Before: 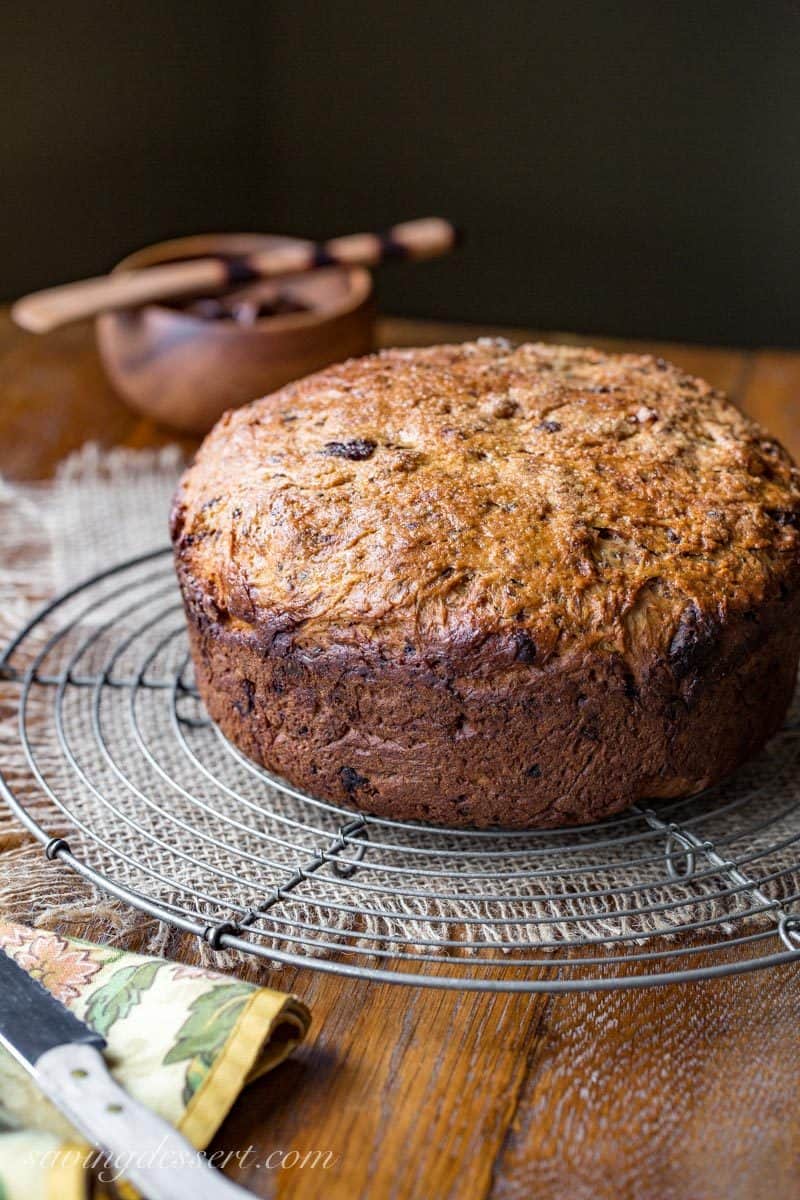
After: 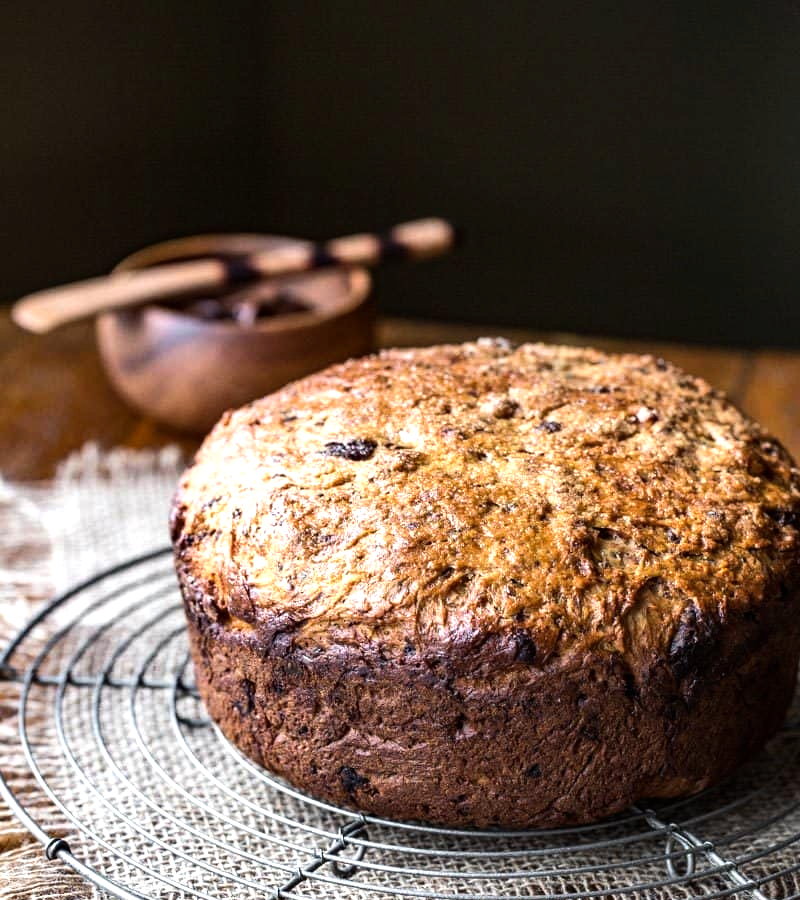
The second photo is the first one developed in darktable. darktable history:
crop: bottom 24.985%
tone equalizer: -8 EV -0.732 EV, -7 EV -0.705 EV, -6 EV -0.591 EV, -5 EV -0.382 EV, -3 EV 0.398 EV, -2 EV 0.6 EV, -1 EV 0.701 EV, +0 EV 0.744 EV, edges refinement/feathering 500, mask exposure compensation -1.57 EV, preserve details no
